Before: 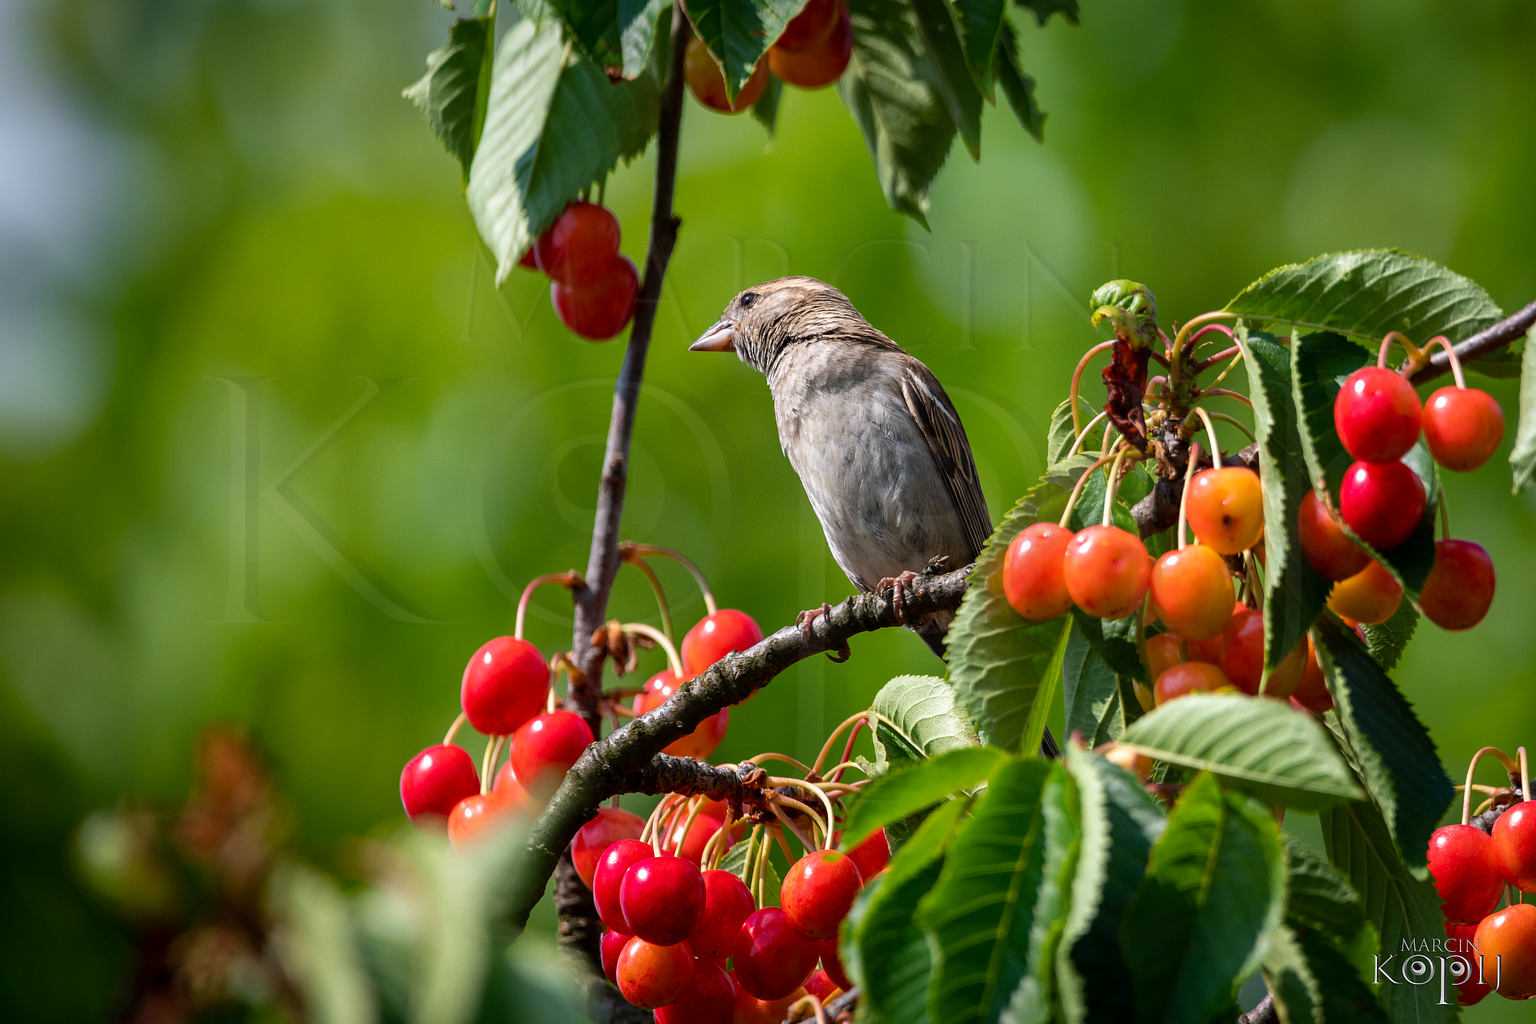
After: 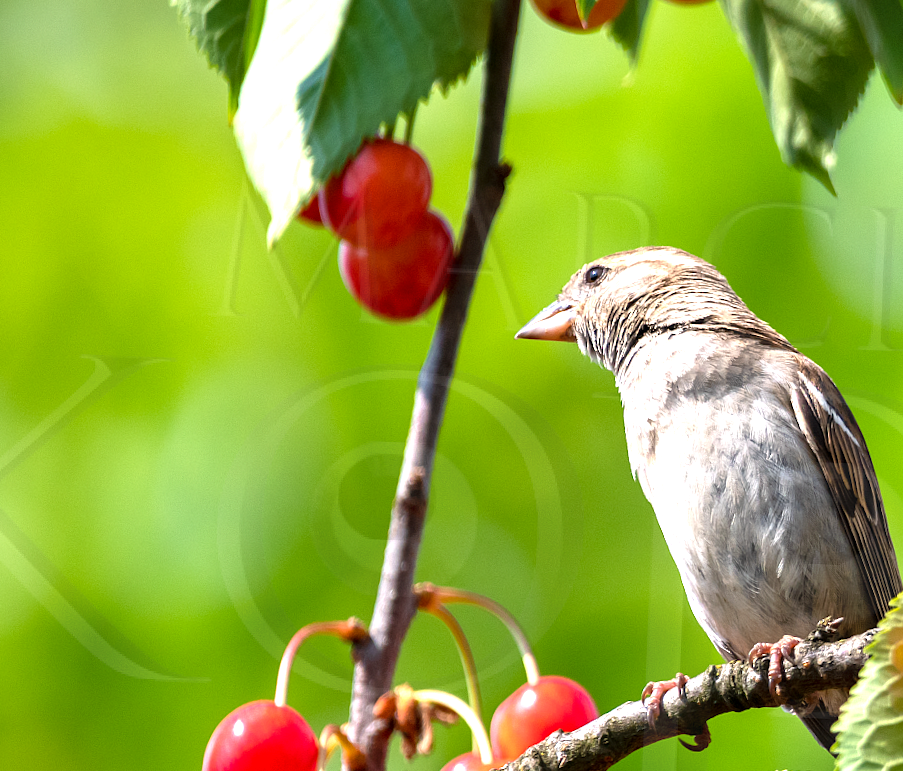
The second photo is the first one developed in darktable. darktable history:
crop: left 20.248%, top 10.86%, right 35.675%, bottom 34.321%
exposure: exposure 1.25 EV, compensate exposure bias true, compensate highlight preservation false
rotate and perspective: rotation 2.17°, automatic cropping off
